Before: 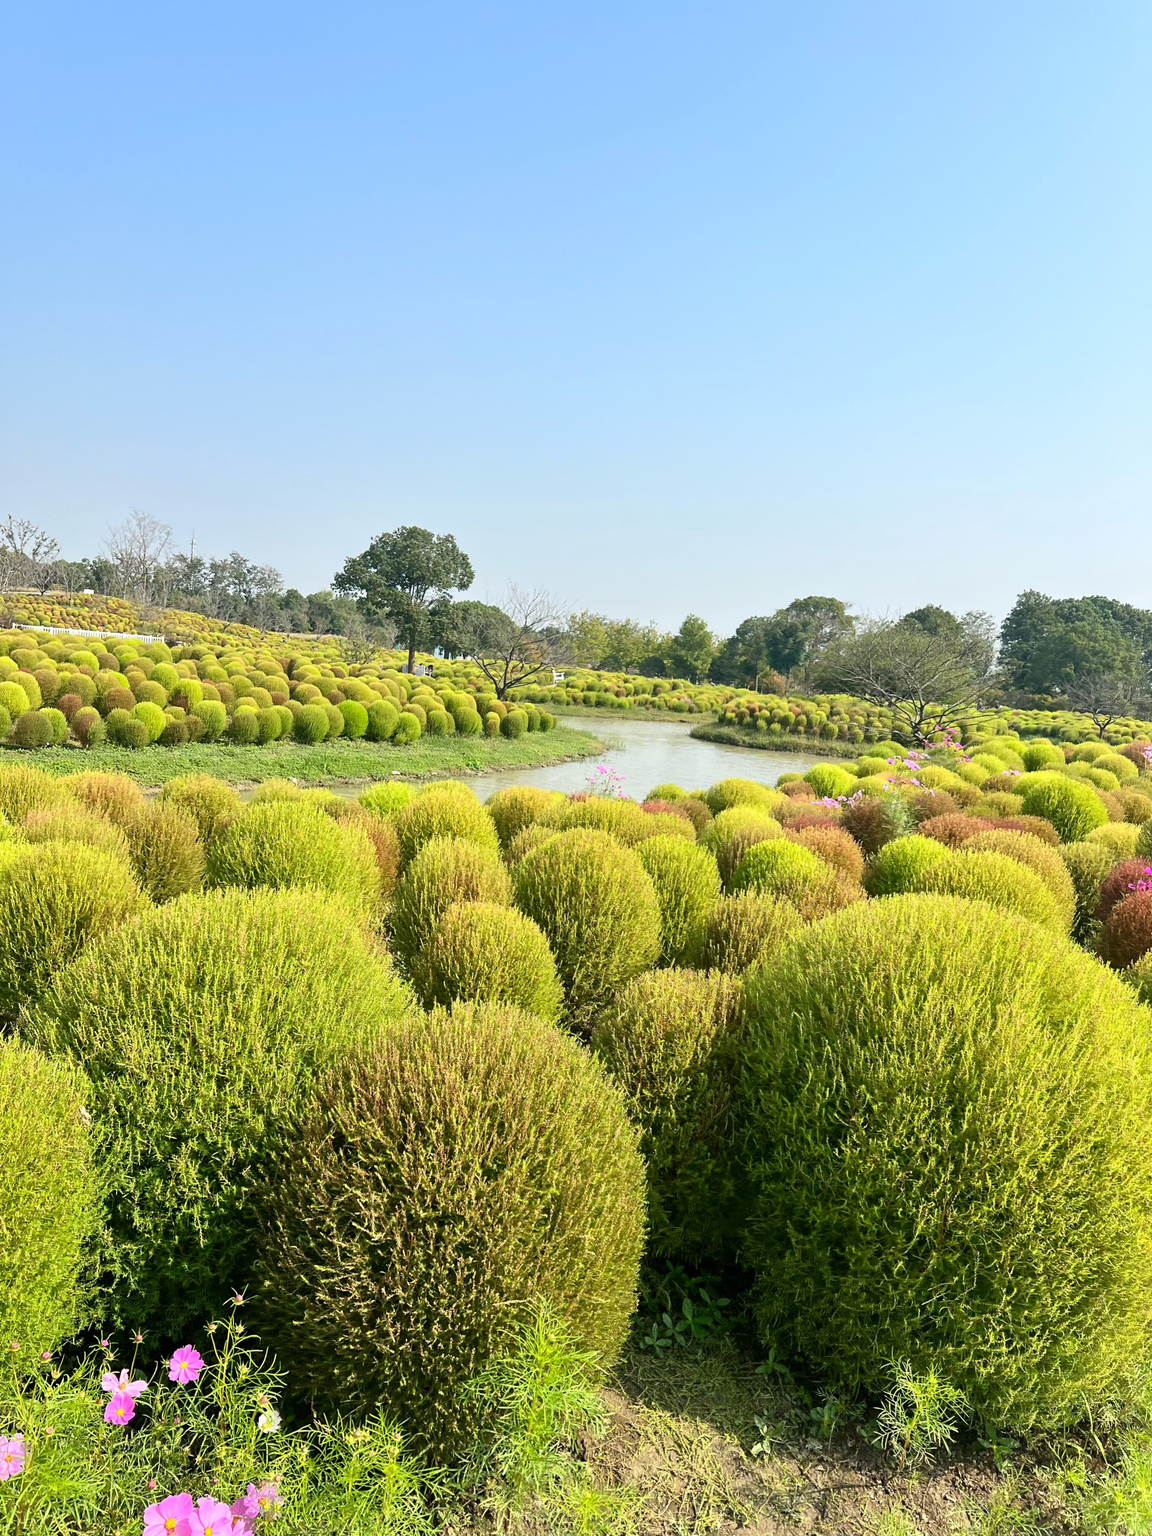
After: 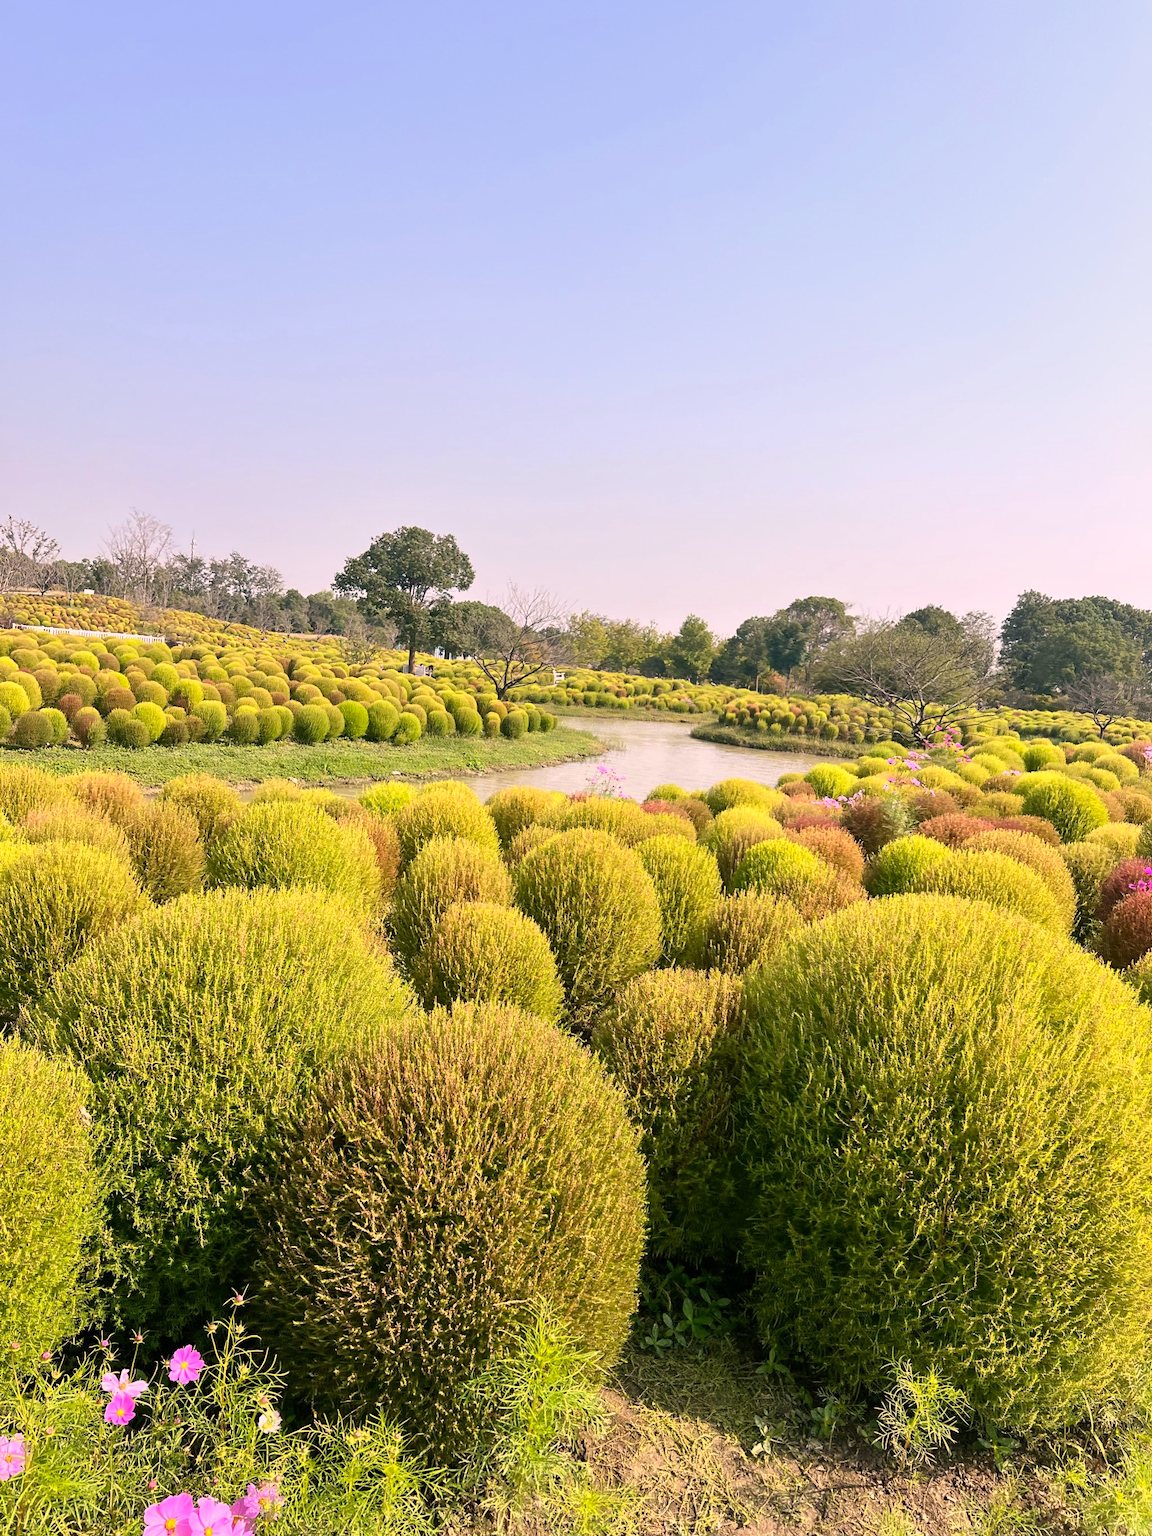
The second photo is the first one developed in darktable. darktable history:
color correction: highlights a* 14.52, highlights b* 4.74
